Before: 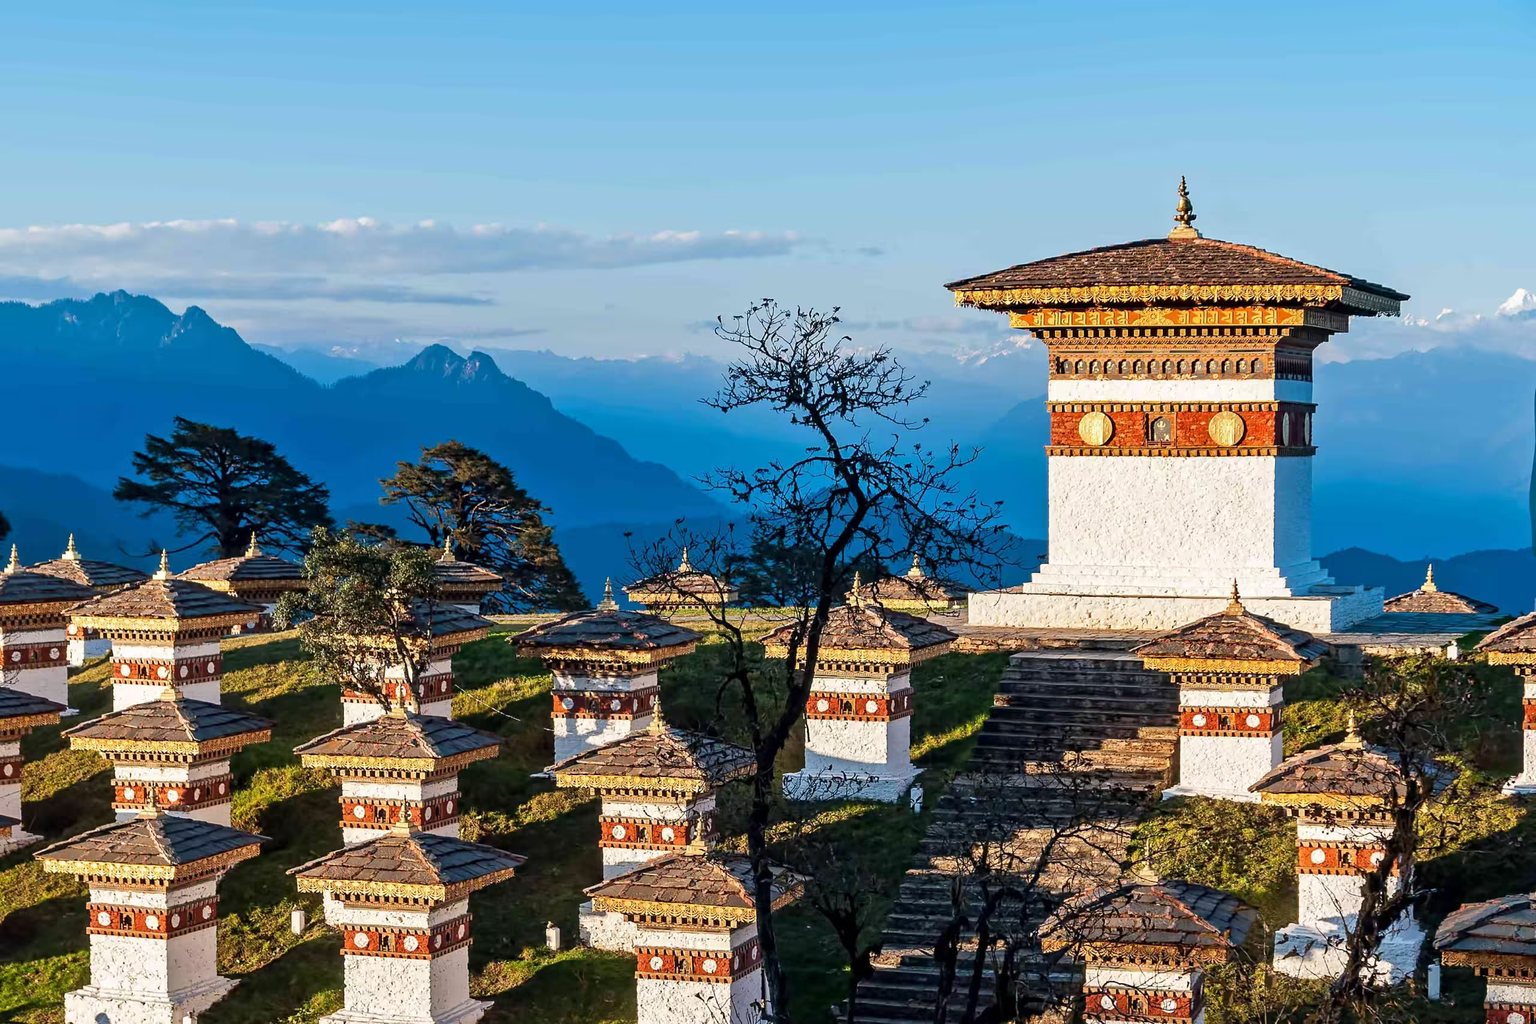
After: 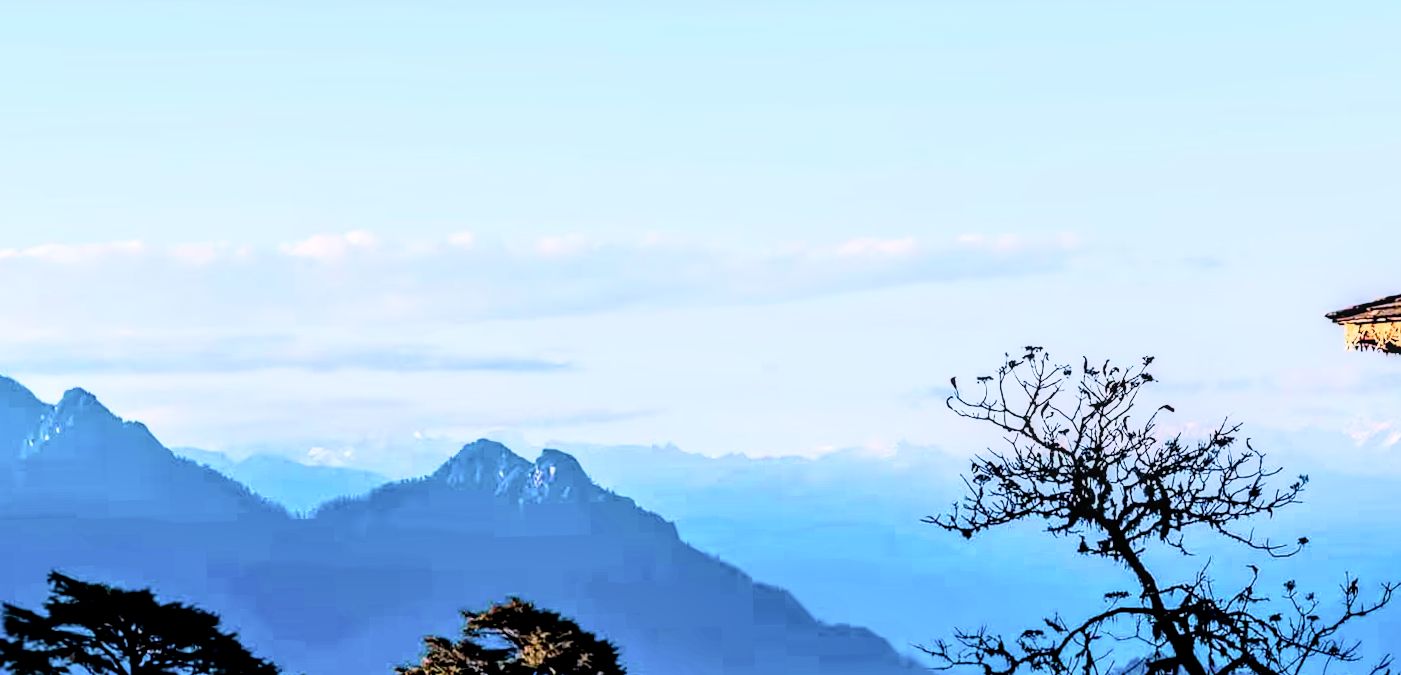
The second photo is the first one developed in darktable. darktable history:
filmic rgb: black relative exposure -5 EV, hardness 2.88, contrast 1.2
color balance rgb: perceptual saturation grading › highlights -29.58%, perceptual saturation grading › mid-tones 29.47%, perceptual saturation grading › shadows 59.73%, perceptual brilliance grading › global brilliance -17.79%, perceptual brilliance grading › highlights 28.73%, global vibrance 15.44%
white balance: red 1.05, blue 1.072
tone curve: curves: ch0 [(0, 0) (0.003, 0.003) (0.011, 0.012) (0.025, 0.028) (0.044, 0.049) (0.069, 0.091) (0.1, 0.144) (0.136, 0.21) (0.177, 0.277) (0.224, 0.352) (0.277, 0.433) (0.335, 0.523) (0.399, 0.613) (0.468, 0.702) (0.543, 0.79) (0.623, 0.867) (0.709, 0.916) (0.801, 0.946) (0.898, 0.972) (1, 1)], color space Lab, independent channels, preserve colors none
crop: left 10.121%, top 10.631%, right 36.218%, bottom 51.526%
rotate and perspective: rotation -1.77°, lens shift (horizontal) 0.004, automatic cropping off
local contrast: highlights 20%, detail 150%
